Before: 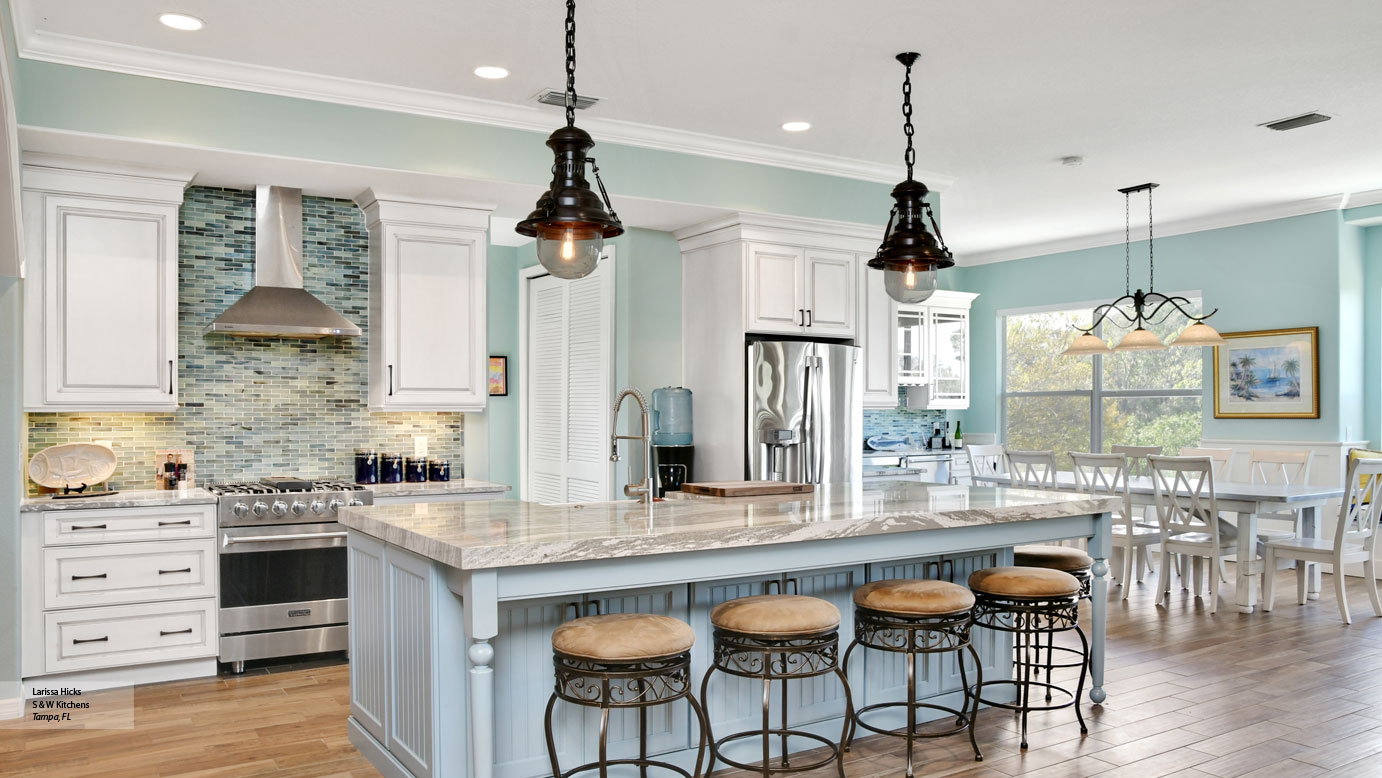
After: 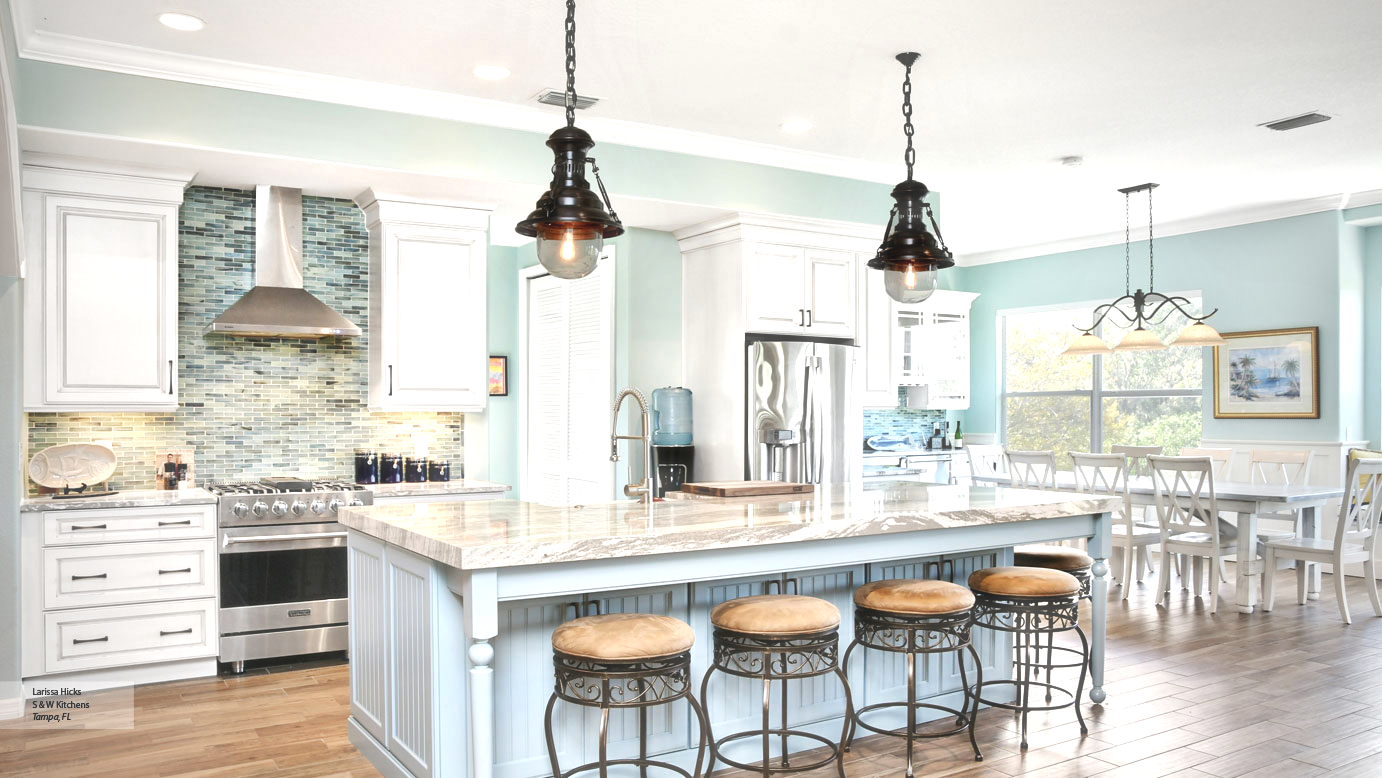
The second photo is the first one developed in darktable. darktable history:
haze removal: strength -0.097, compatibility mode true, adaptive false
exposure: black level correction 0, exposure 0.692 EV, compensate highlight preservation false
vignetting: fall-off start 72.84%, fall-off radius 108.93%, width/height ratio 0.736
